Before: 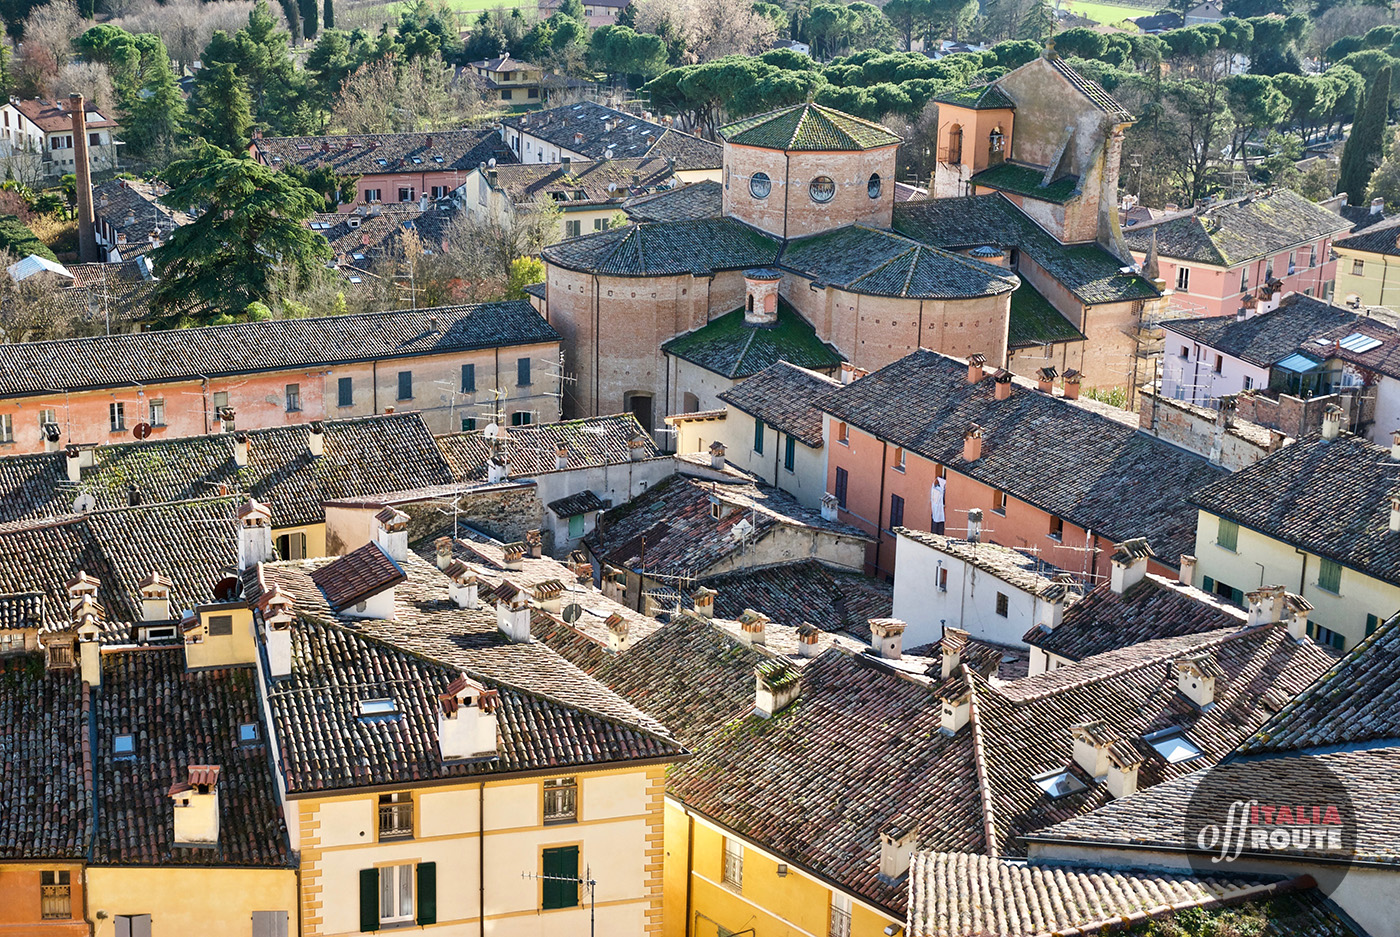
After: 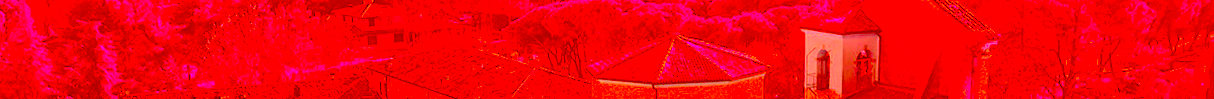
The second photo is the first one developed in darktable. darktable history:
rotate and perspective: rotation -2.56°, automatic cropping off
crop and rotate: left 9.644%, top 9.491%, right 6.021%, bottom 80.509%
color correction: highlights a* -39.68, highlights b* -40, shadows a* -40, shadows b* -40, saturation -3
